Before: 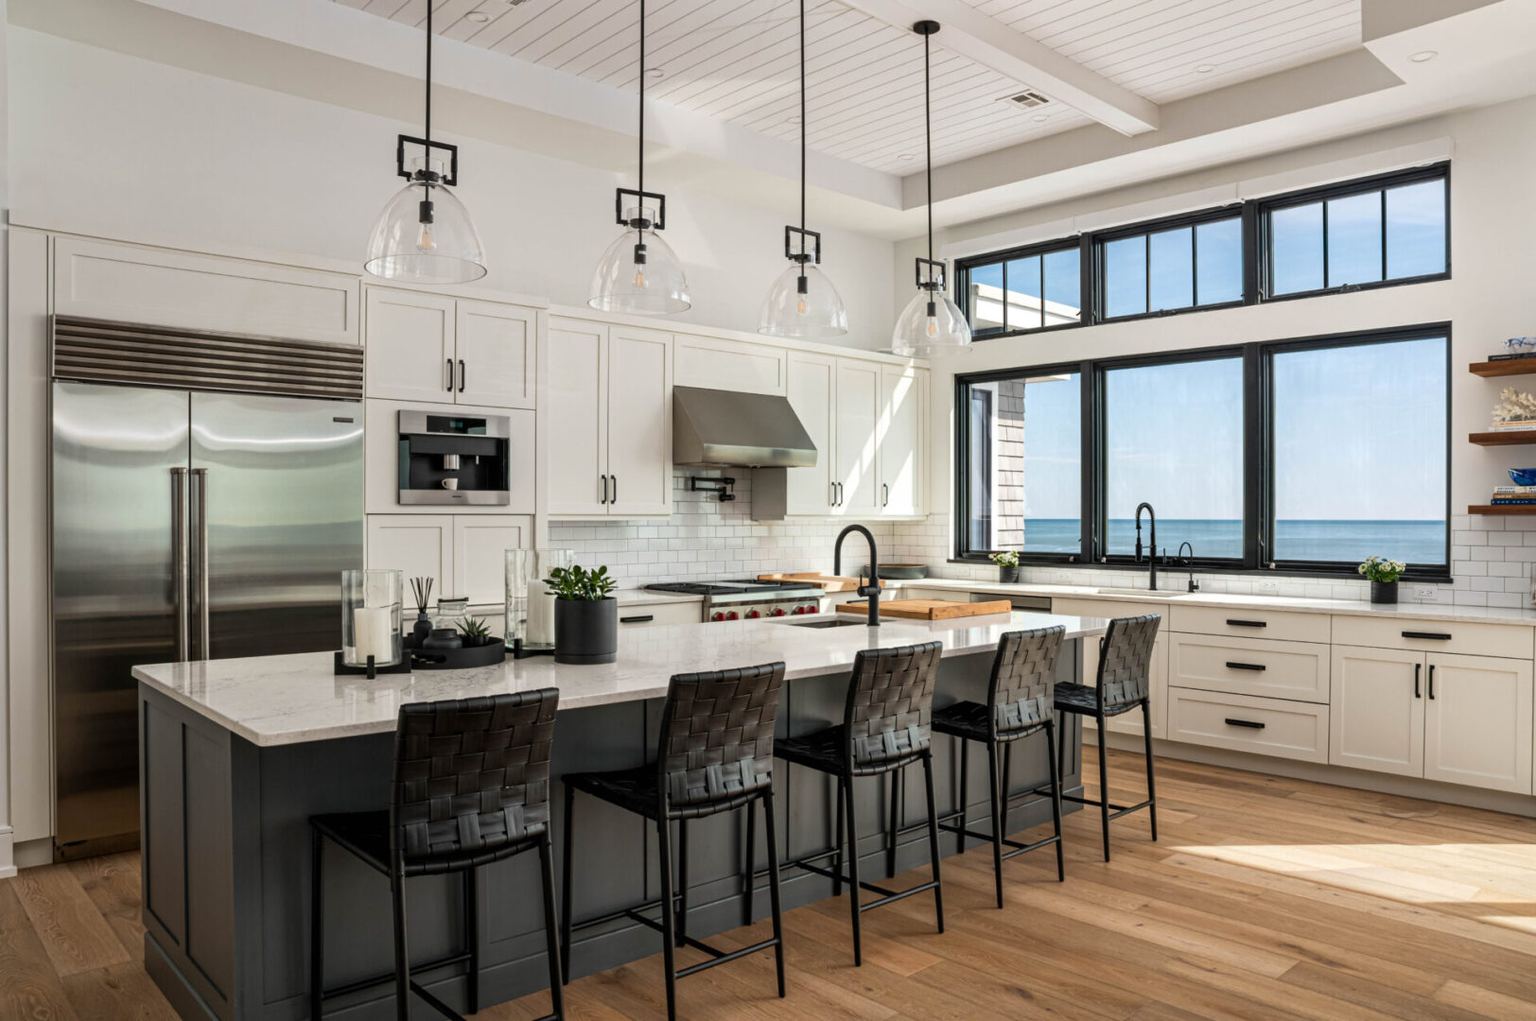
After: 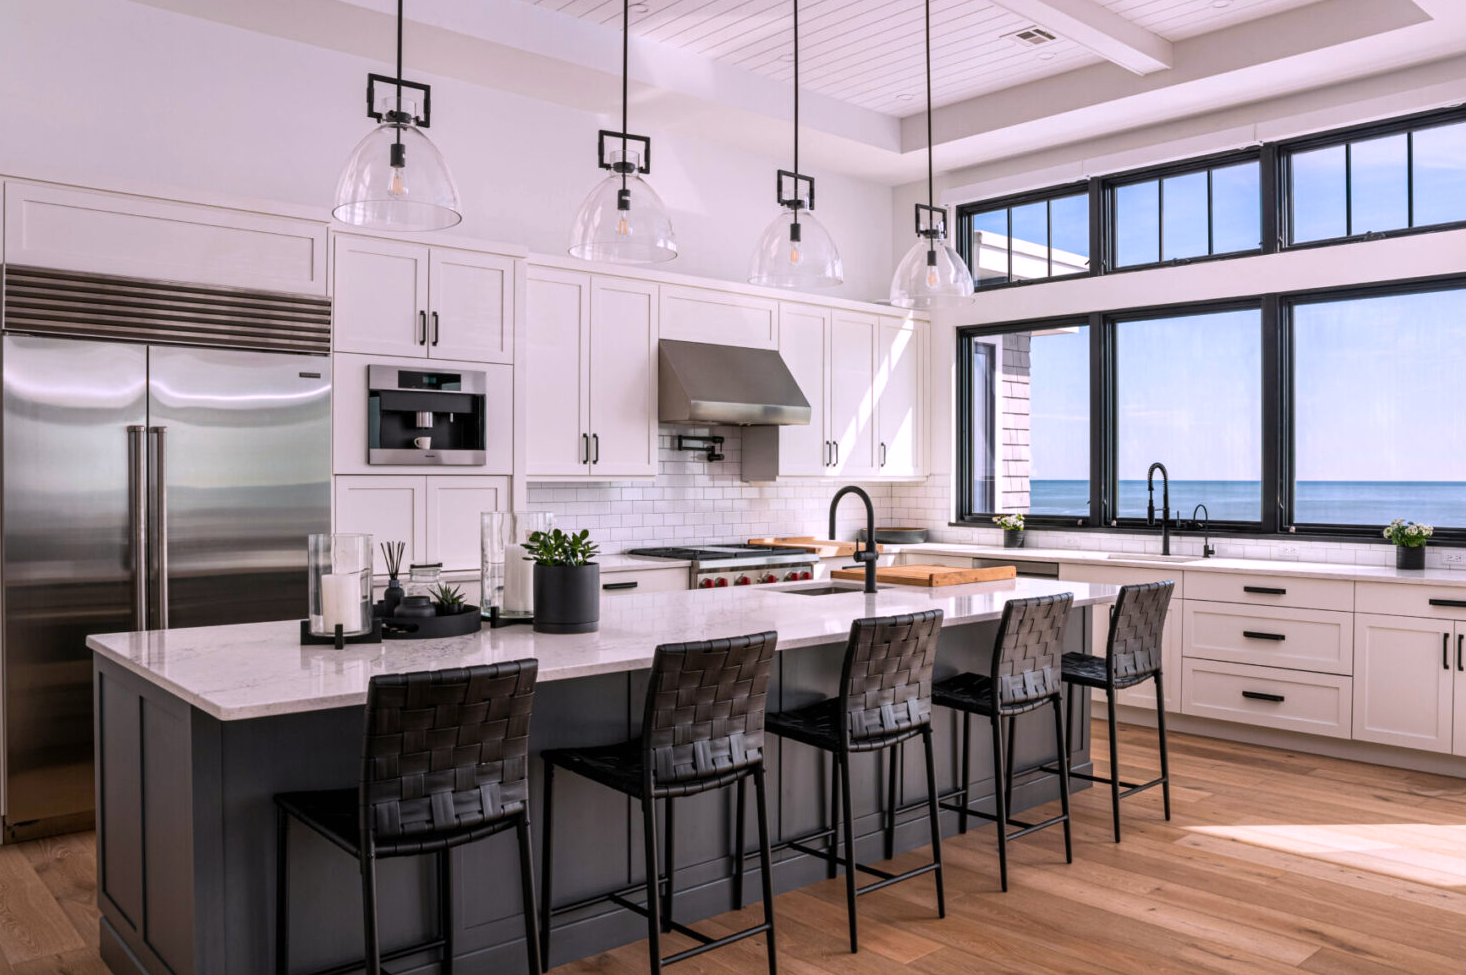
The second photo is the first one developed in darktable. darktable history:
crop: left 3.305%, top 6.436%, right 6.389%, bottom 3.258%
white balance: red 1.066, blue 1.119
